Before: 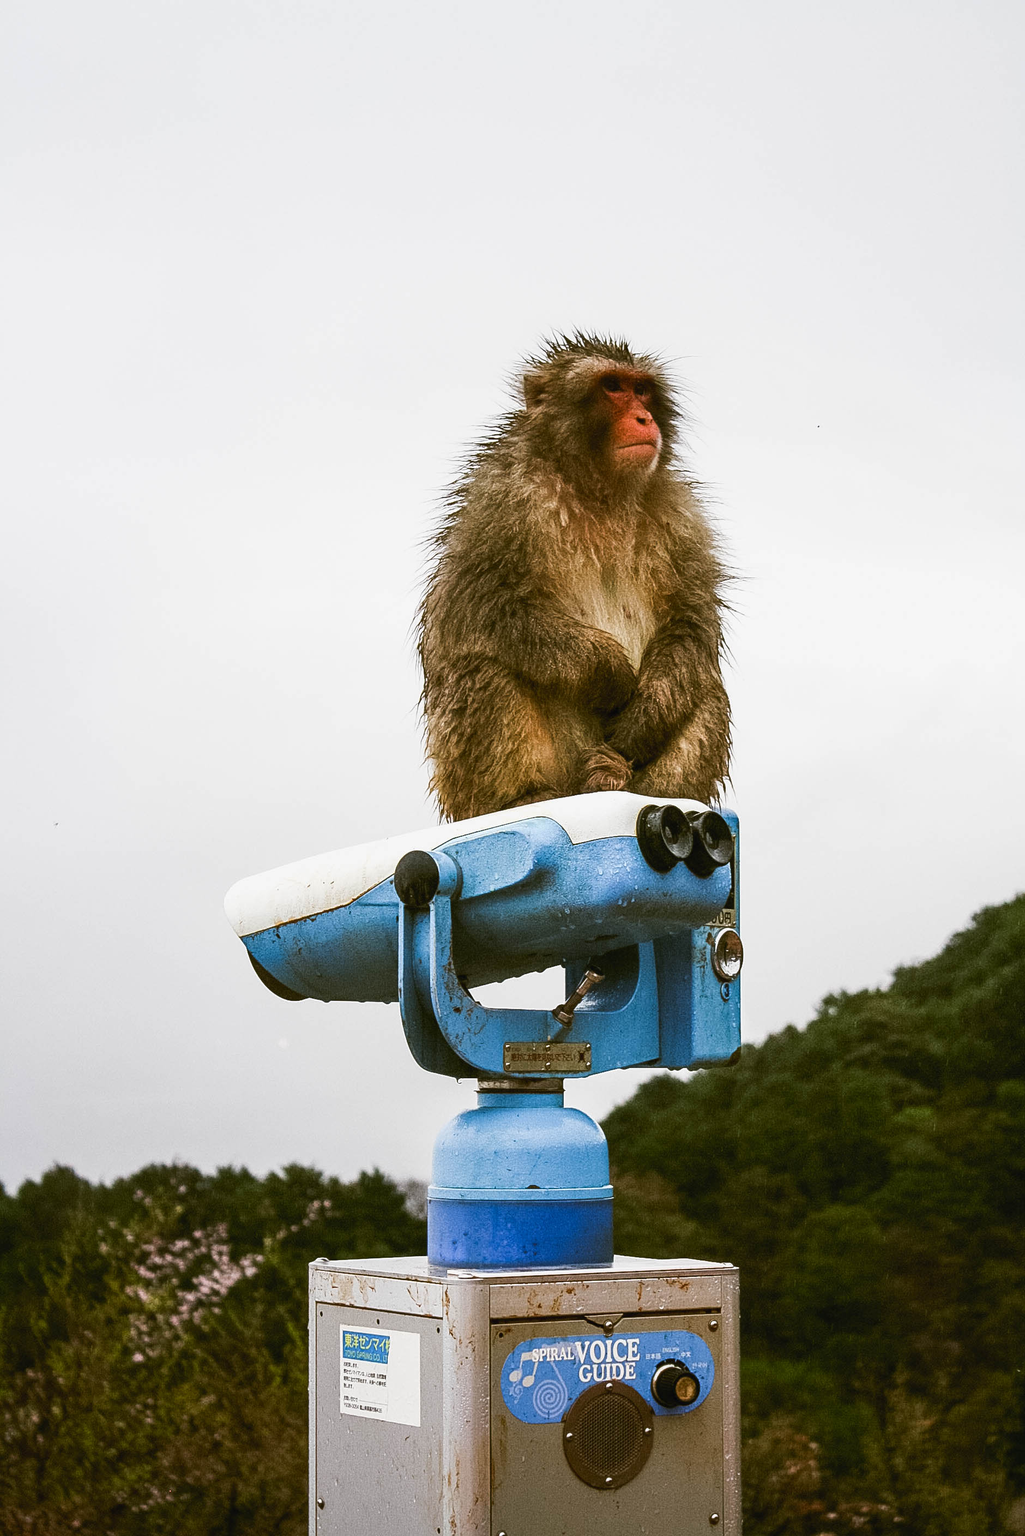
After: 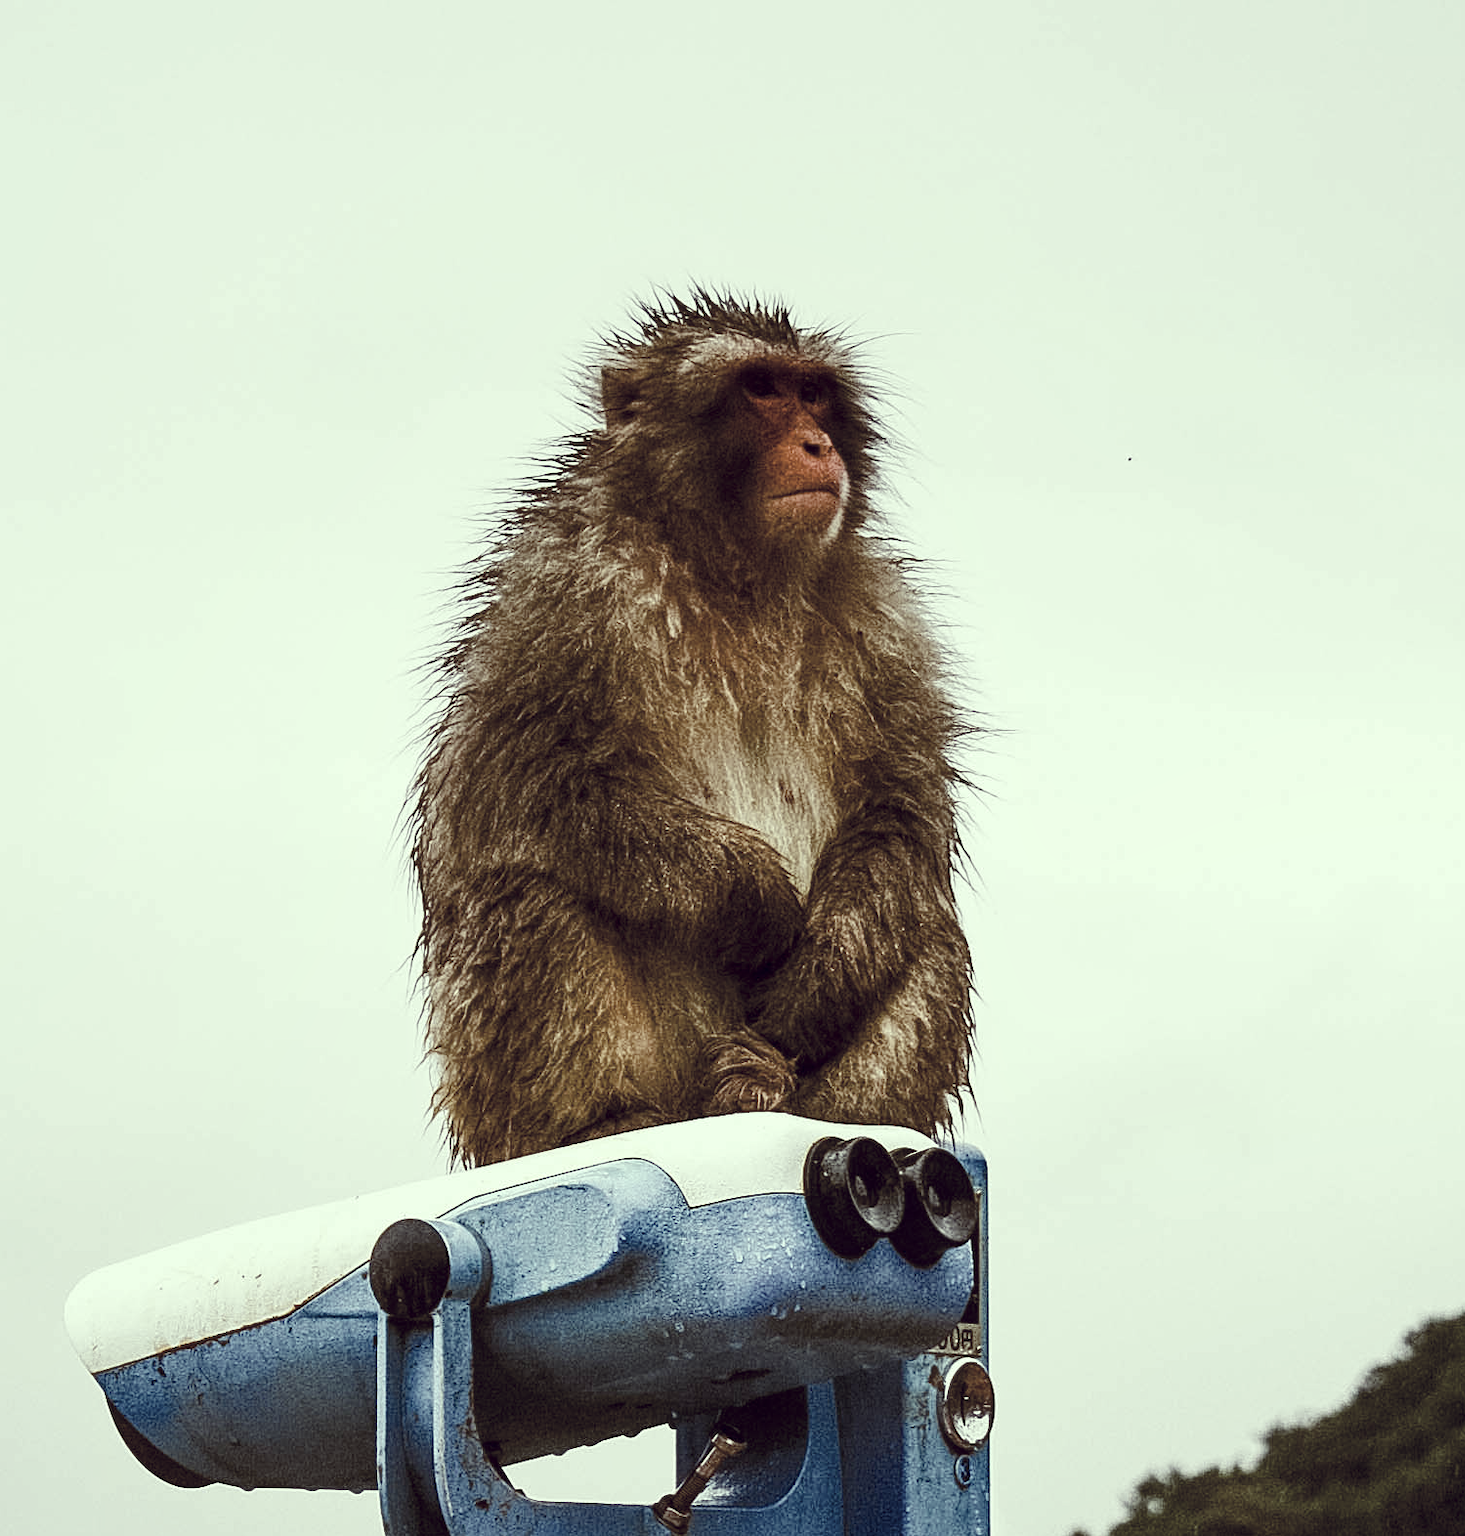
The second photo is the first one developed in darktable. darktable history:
color correction: highlights a* -20.15, highlights b* 20.18, shadows a* 19.57, shadows b* -20.51, saturation 0.445
local contrast: highlights 104%, shadows 100%, detail 120%, midtone range 0.2
crop: left 18.358%, top 11.104%, right 1.84%, bottom 33.044%
color balance rgb: power › hue 61.21°, perceptual saturation grading › global saturation 20%, perceptual saturation grading › highlights -25.786%, perceptual saturation grading › shadows 25.715%, global vibrance 16.458%, saturation formula JzAzBz (2021)
